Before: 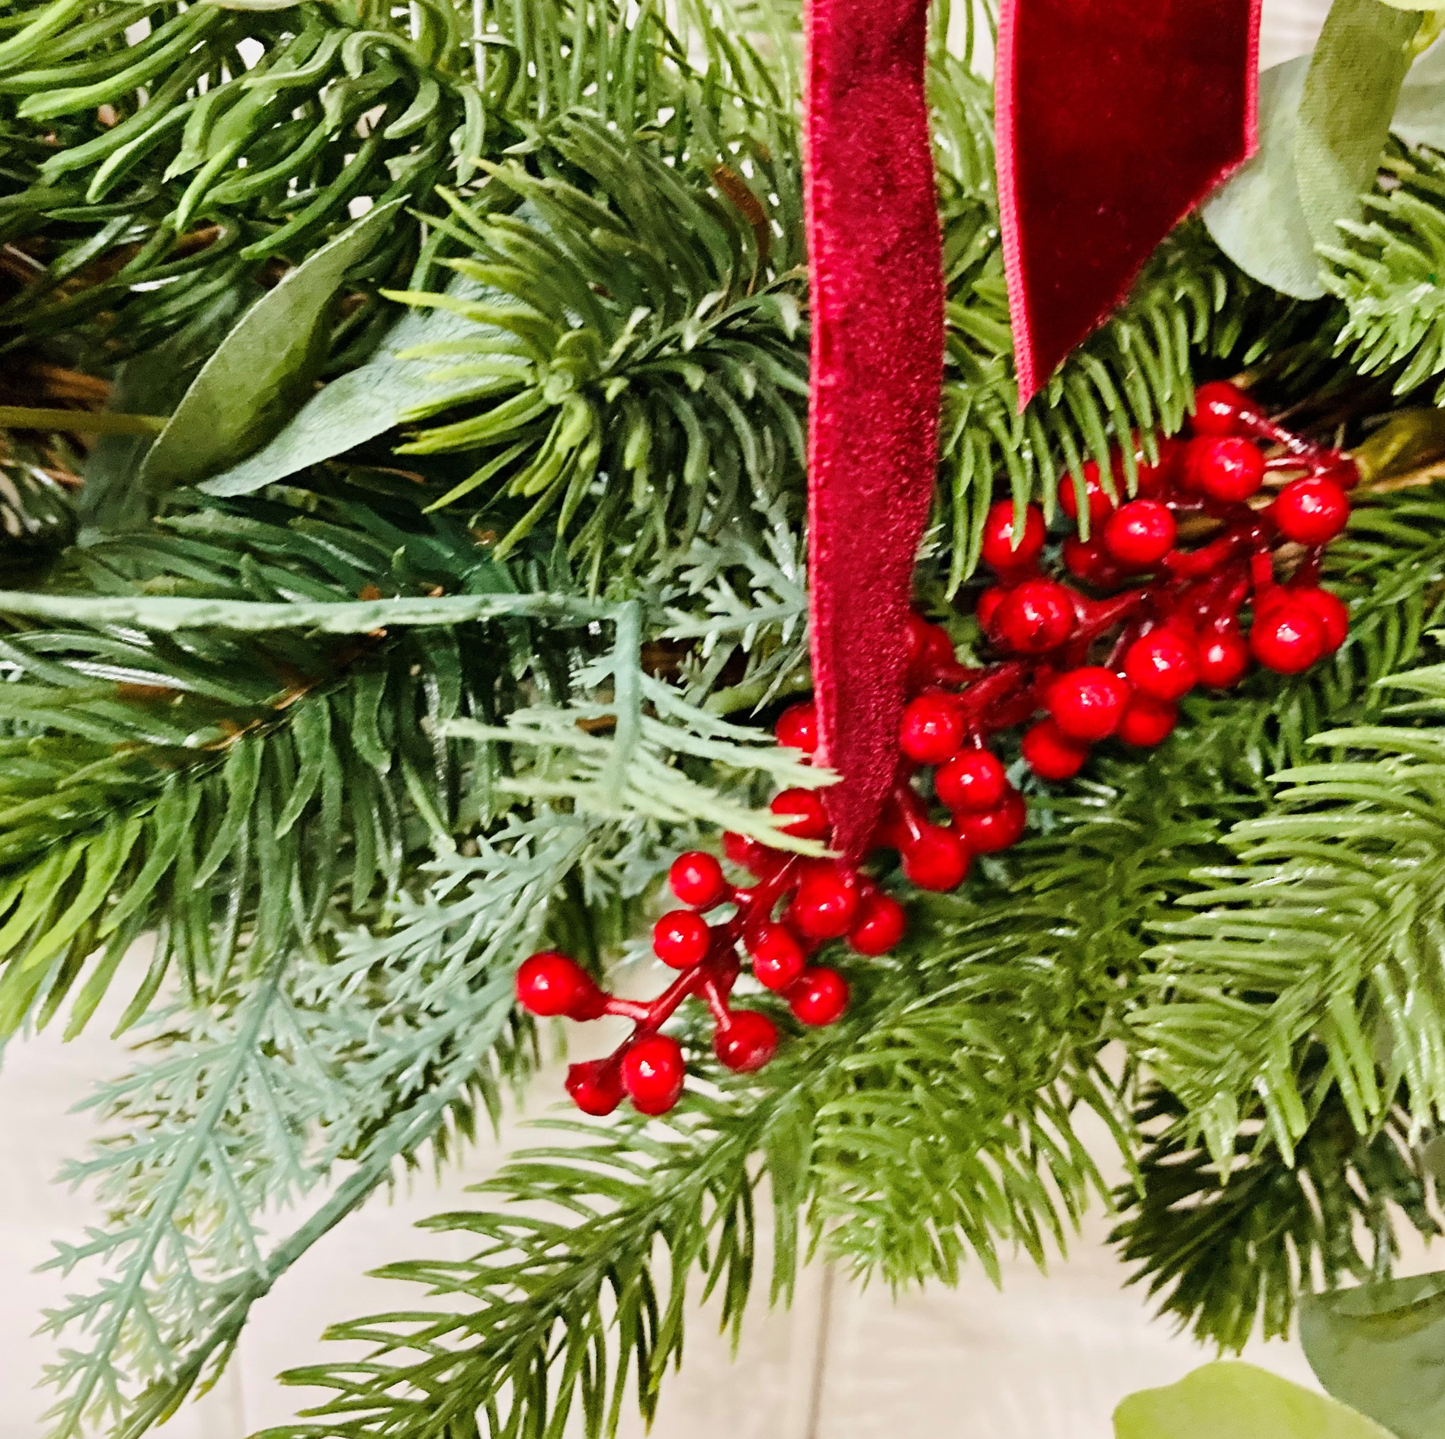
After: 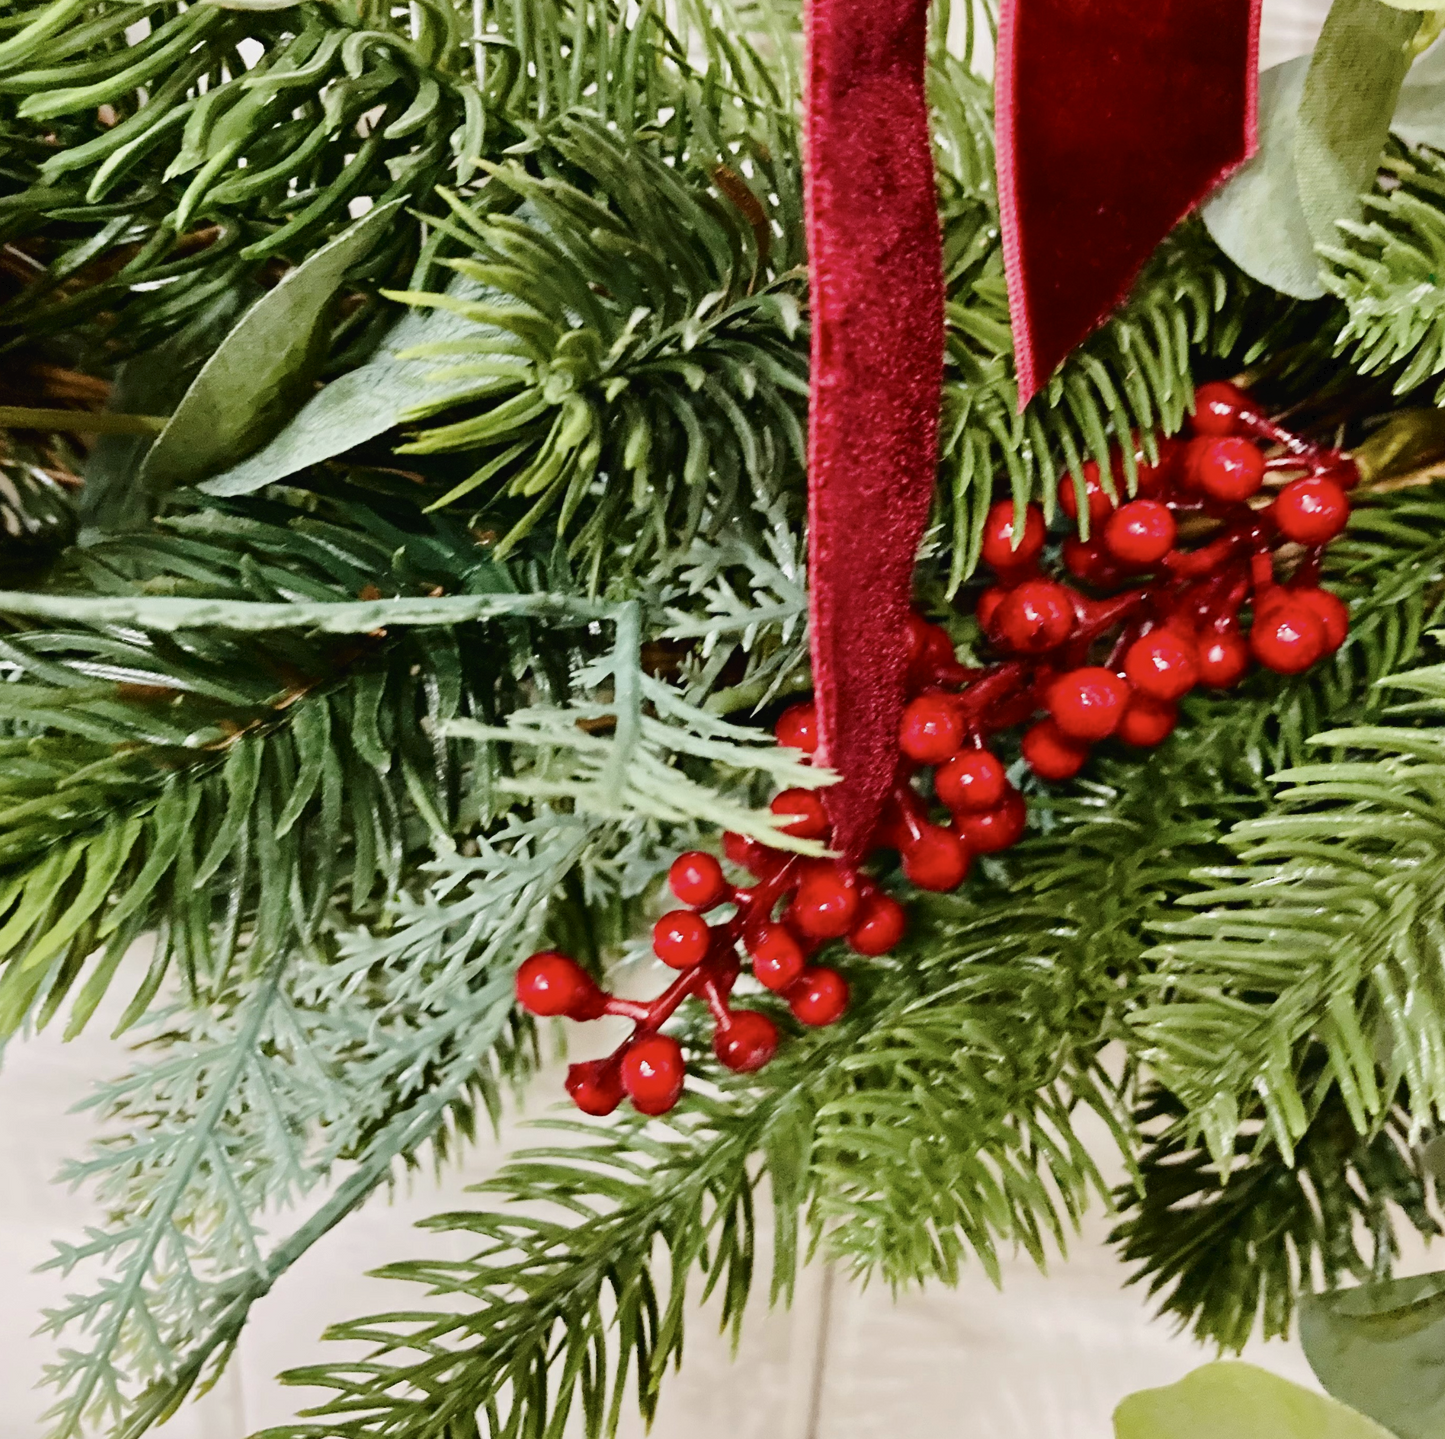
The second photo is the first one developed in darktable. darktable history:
color correction: highlights b* -0.058, saturation 0.818
tone curve: curves: ch0 [(0, 0) (0.003, 0.019) (0.011, 0.022) (0.025, 0.027) (0.044, 0.037) (0.069, 0.049) (0.1, 0.066) (0.136, 0.091) (0.177, 0.125) (0.224, 0.159) (0.277, 0.206) (0.335, 0.266) (0.399, 0.332) (0.468, 0.411) (0.543, 0.492) (0.623, 0.577) (0.709, 0.668) (0.801, 0.767) (0.898, 0.869) (1, 1)], color space Lab, independent channels, preserve colors none
